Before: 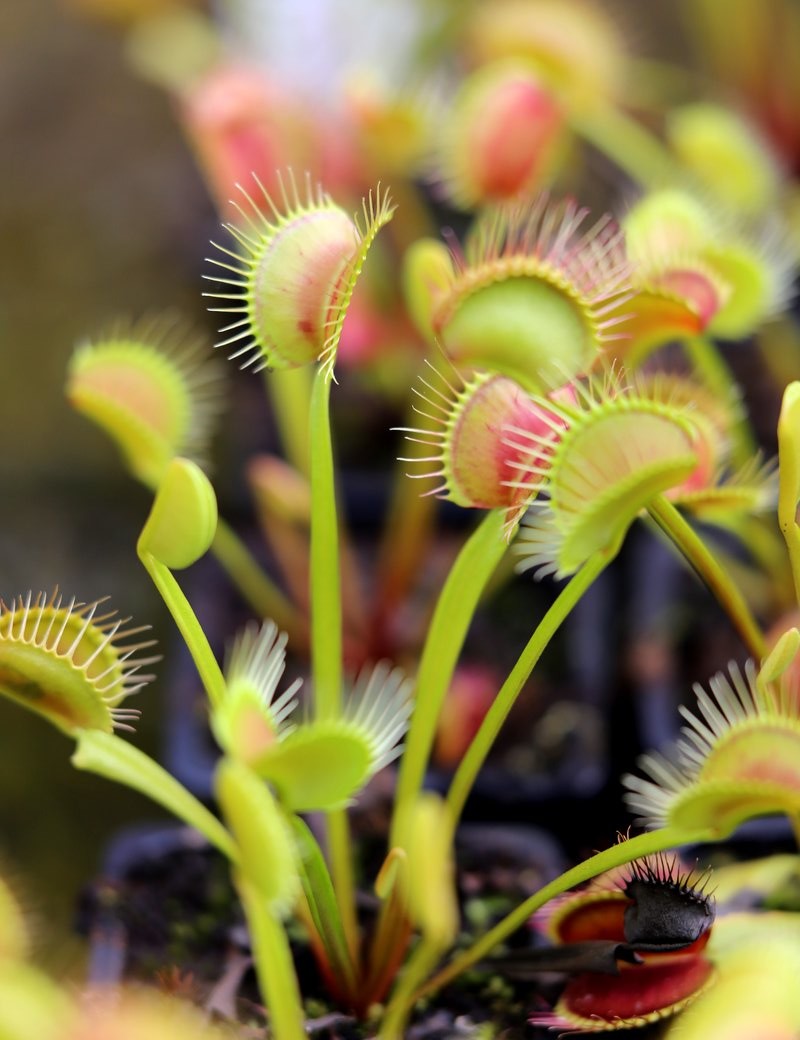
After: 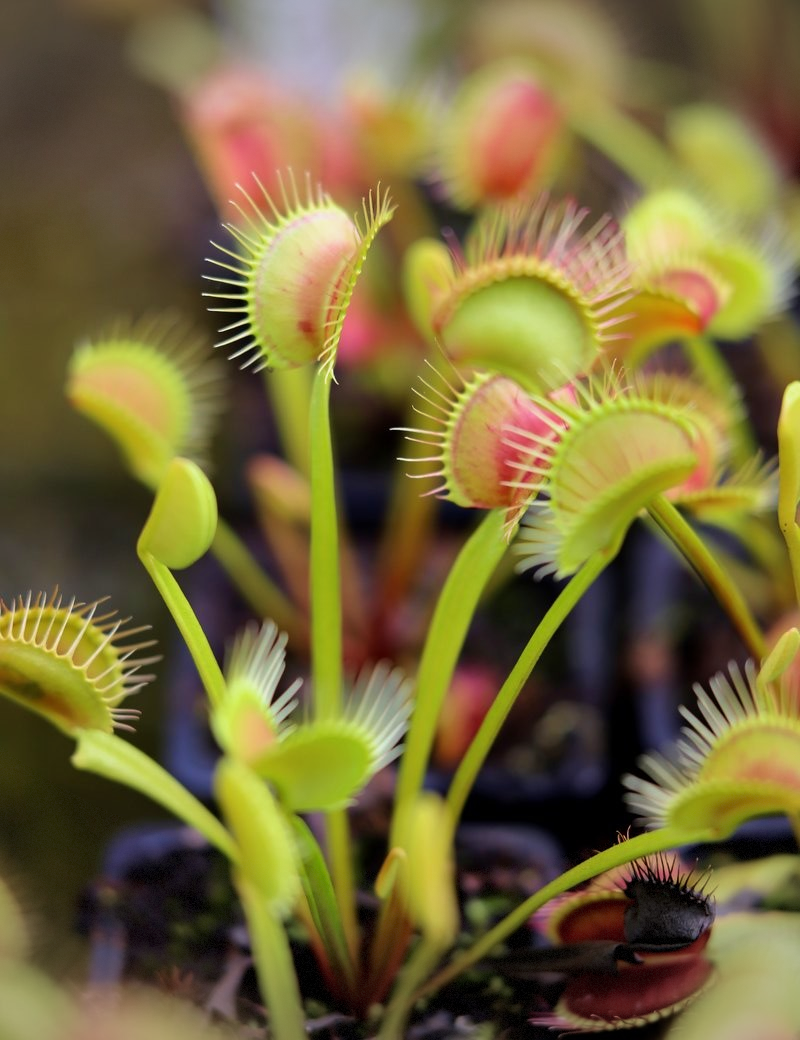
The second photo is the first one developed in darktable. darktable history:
vignetting: fall-off start 100%, brightness -0.406, saturation -0.3, width/height ratio 1.324, dithering 8-bit output, unbound false
exposure: exposure -0.157 EV, compensate highlight preservation false
velvia: on, module defaults
